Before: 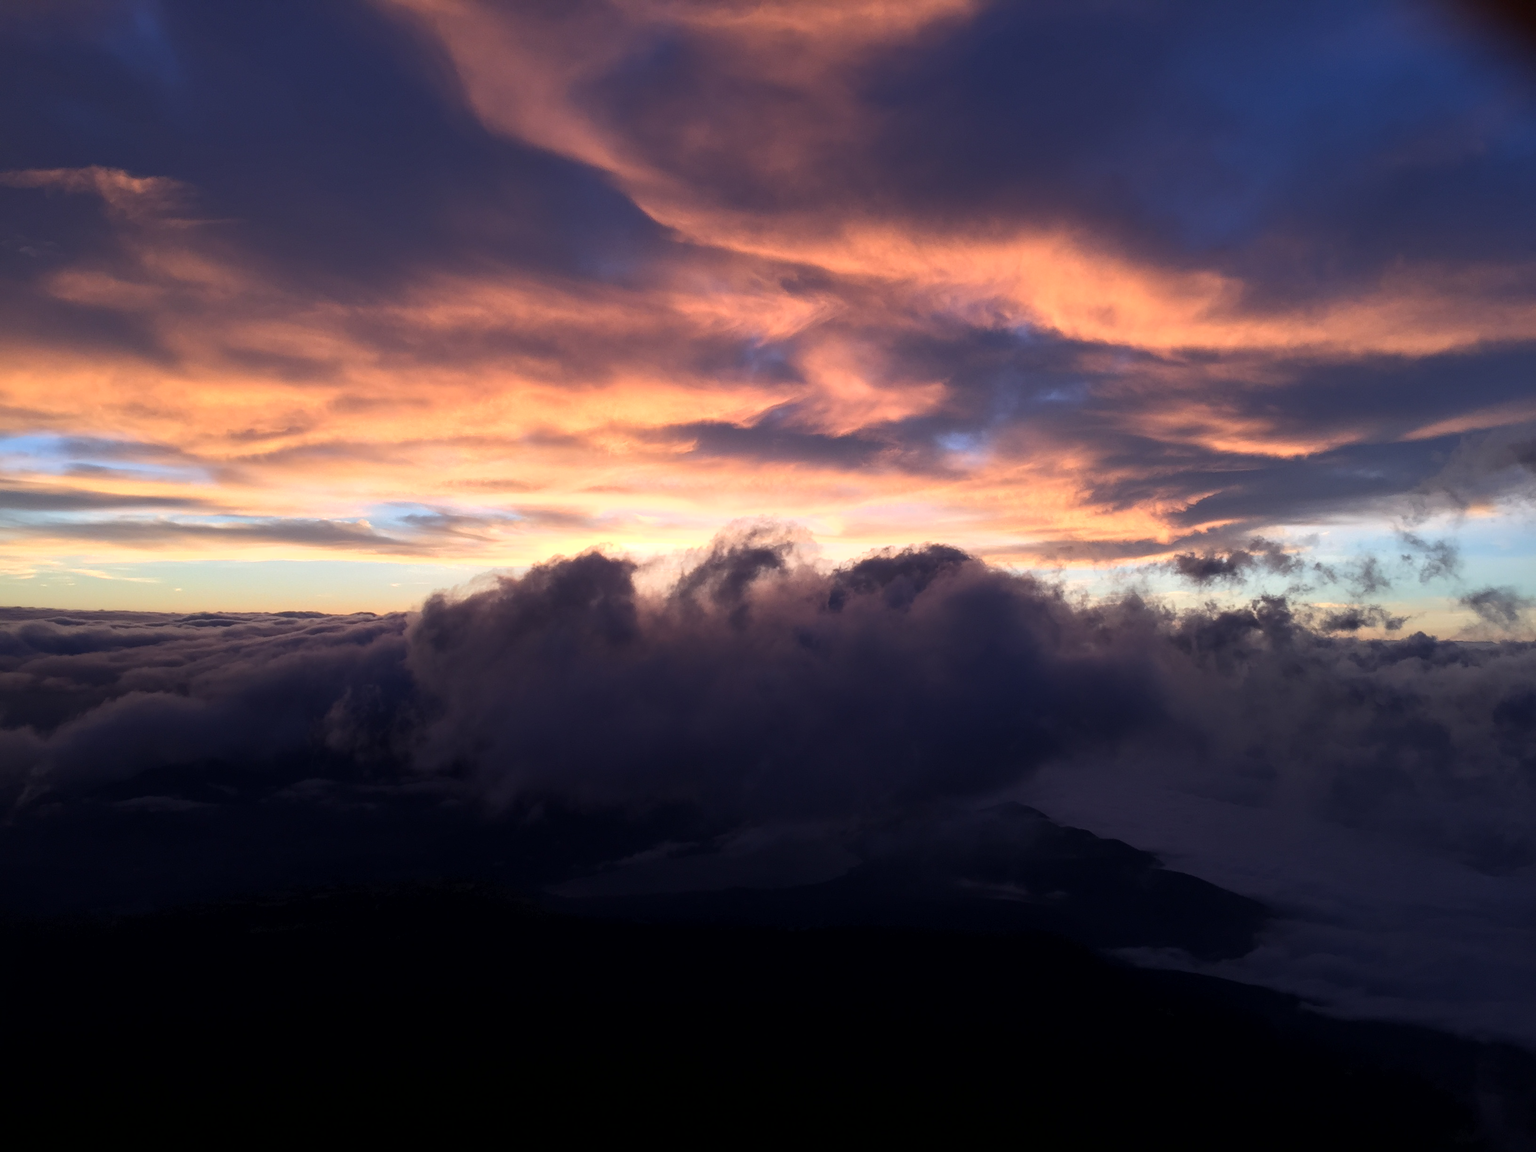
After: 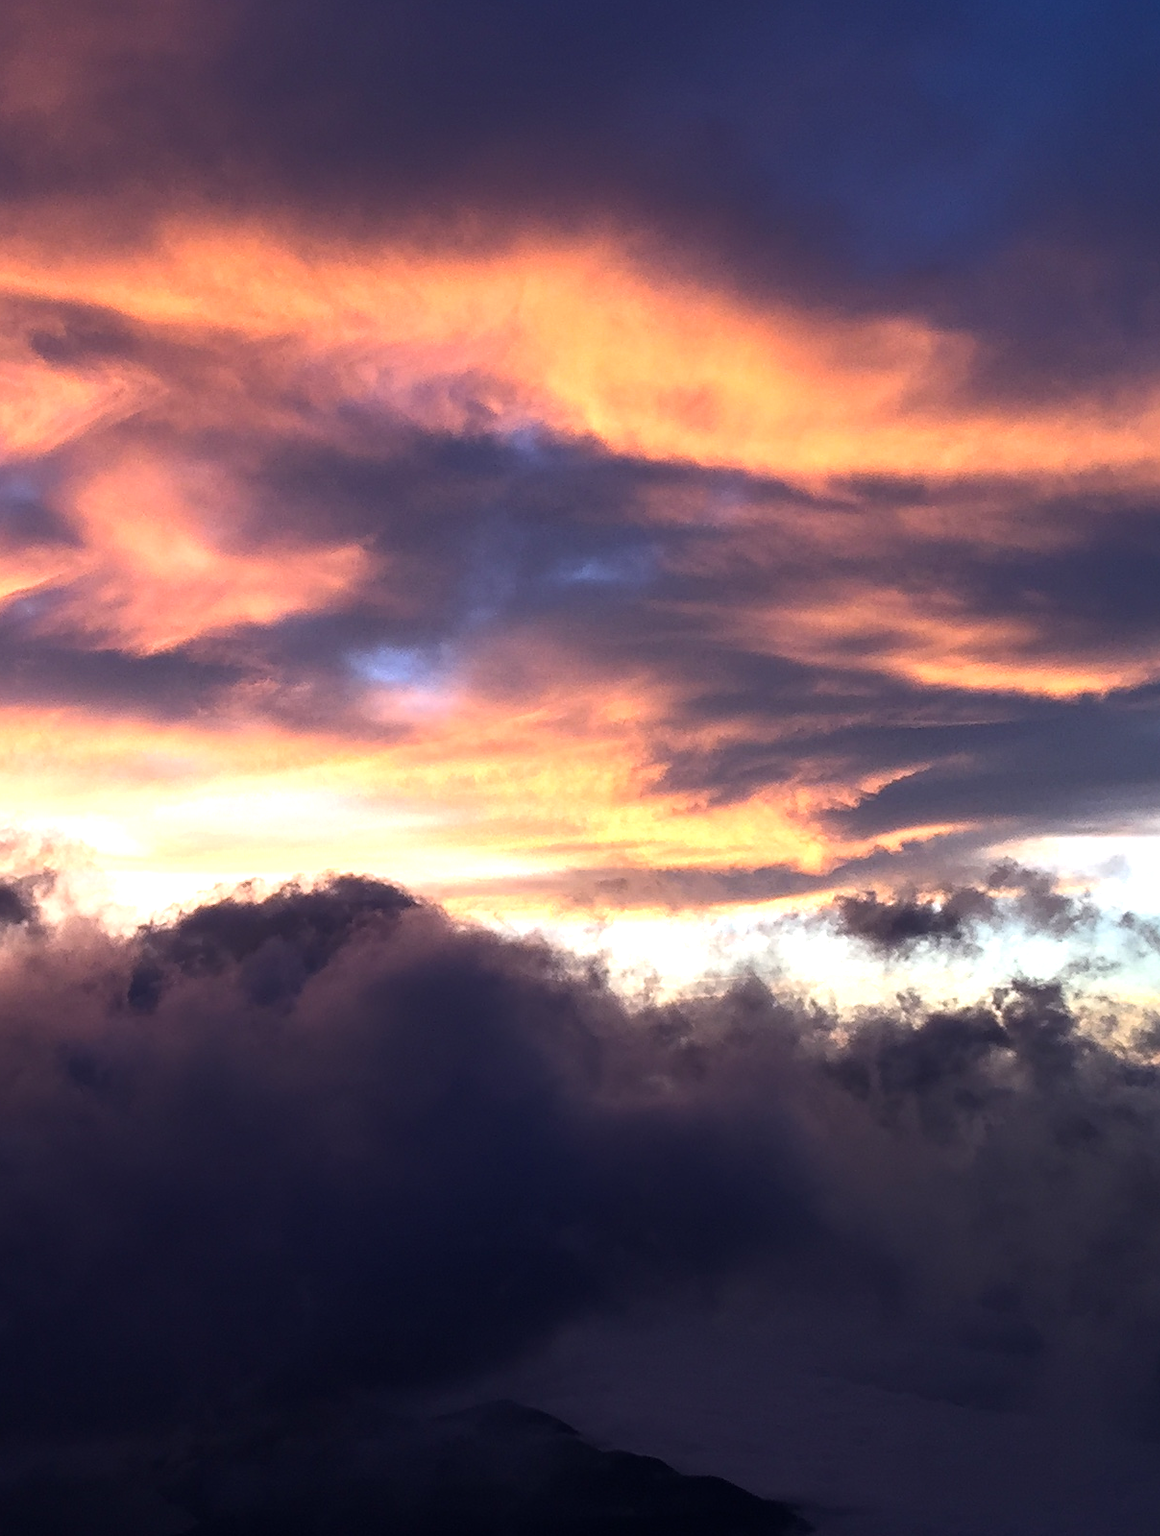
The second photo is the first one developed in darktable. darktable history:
sharpen: radius 1.904, amount 0.395, threshold 1.599
crop and rotate: left 49.869%, top 10.084%, right 13.105%, bottom 24.569%
color balance rgb: perceptual saturation grading › global saturation 18.034%, perceptual brilliance grading › global brilliance -4.925%, perceptual brilliance grading › highlights 24.689%, perceptual brilliance grading › mid-tones 6.946%, perceptual brilliance grading › shadows -4.617%
